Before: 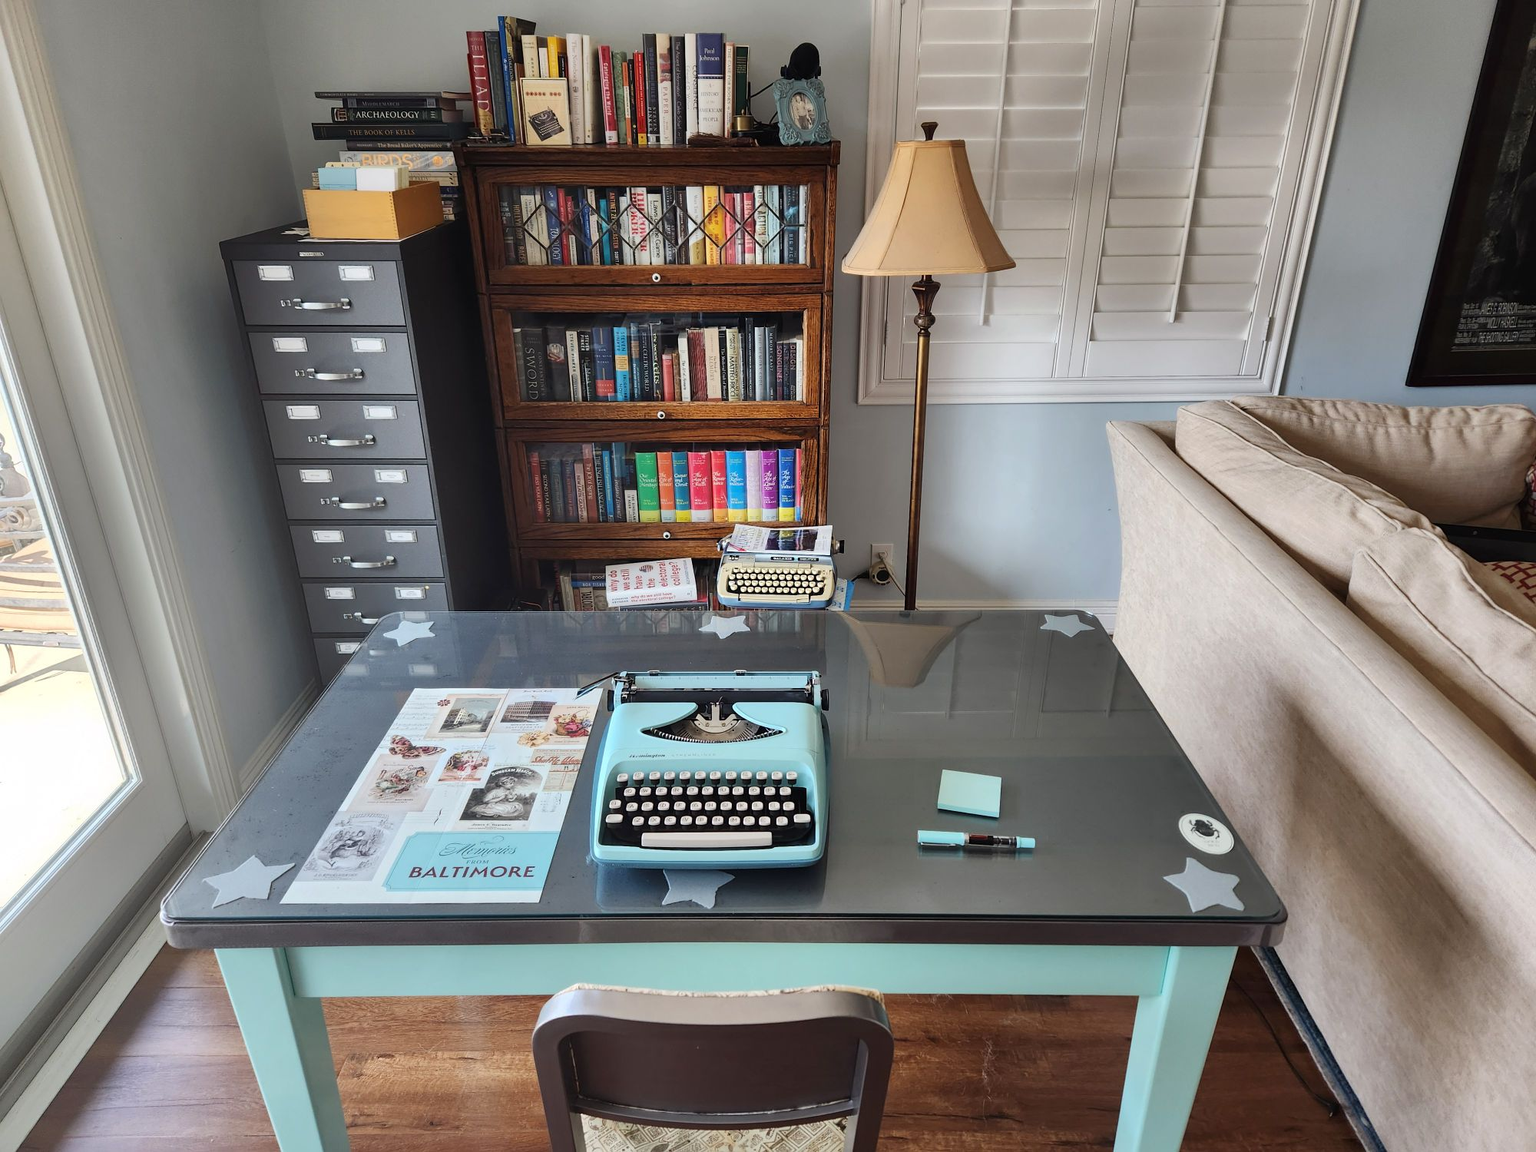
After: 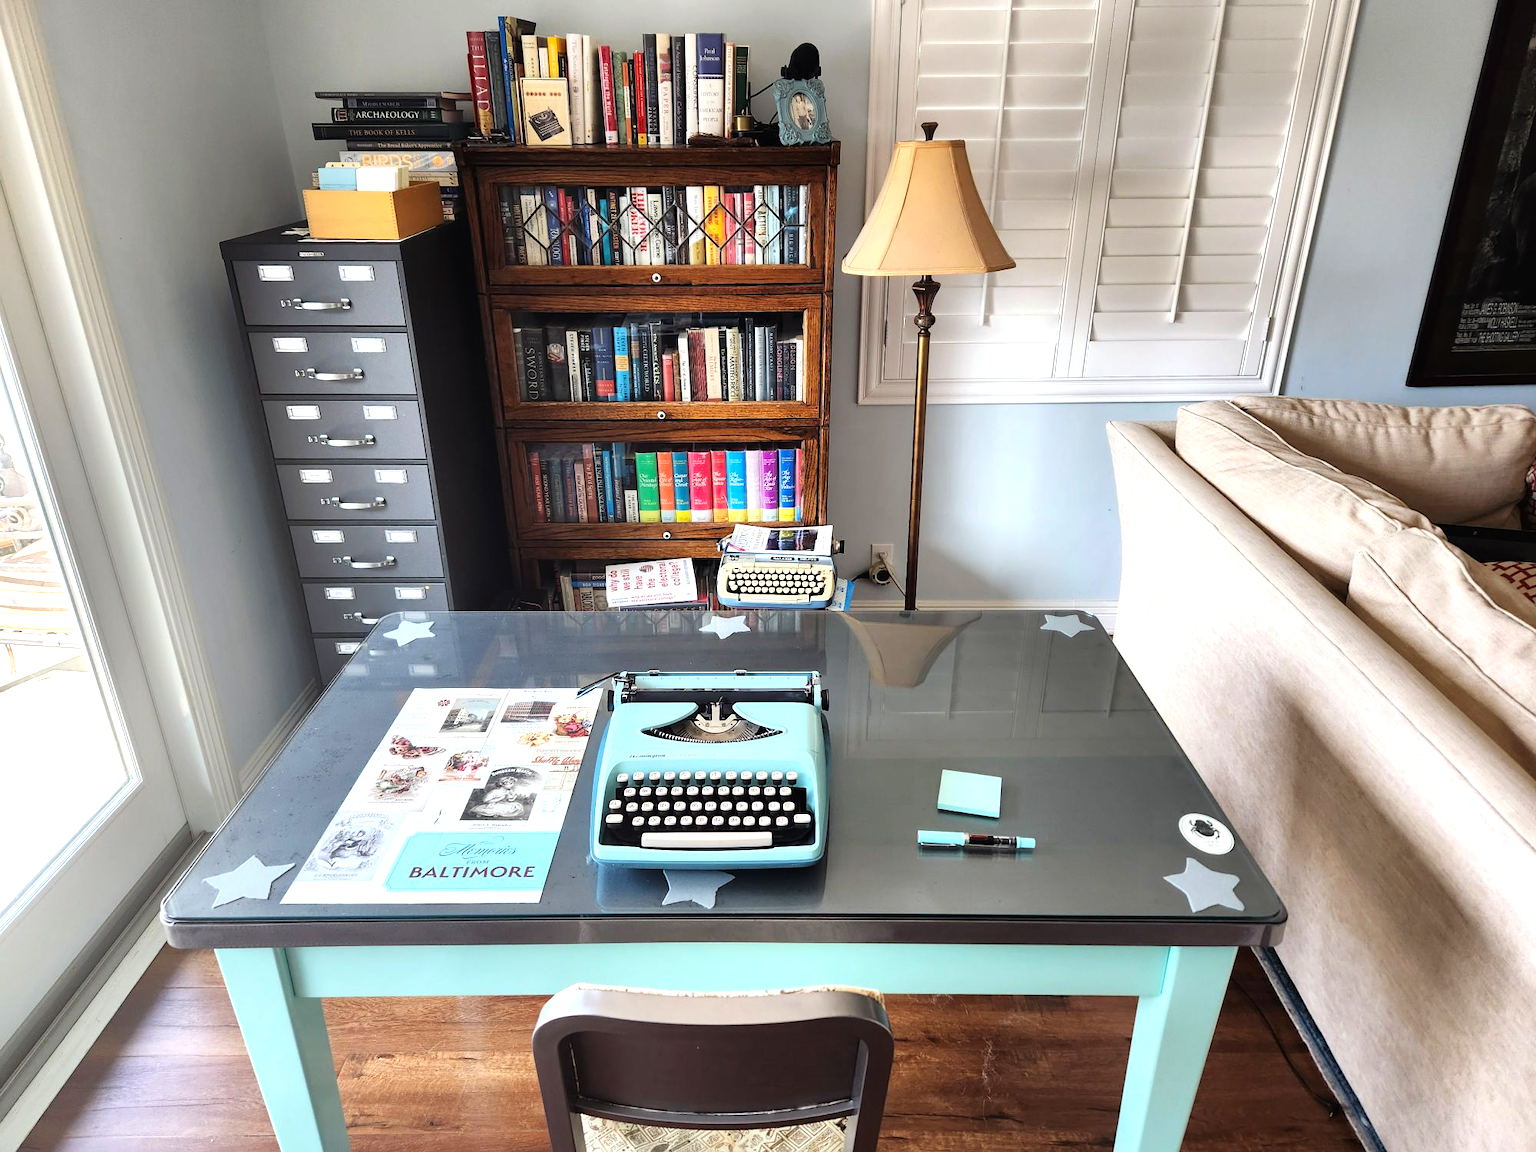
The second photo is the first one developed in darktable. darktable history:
tone equalizer: -8 EV -0.74 EV, -7 EV -0.729 EV, -6 EV -0.634 EV, -5 EV -0.379 EV, -3 EV 0.365 EV, -2 EV 0.6 EV, -1 EV 0.677 EV, +0 EV 0.772 EV
contrast brightness saturation: saturation 0.097
